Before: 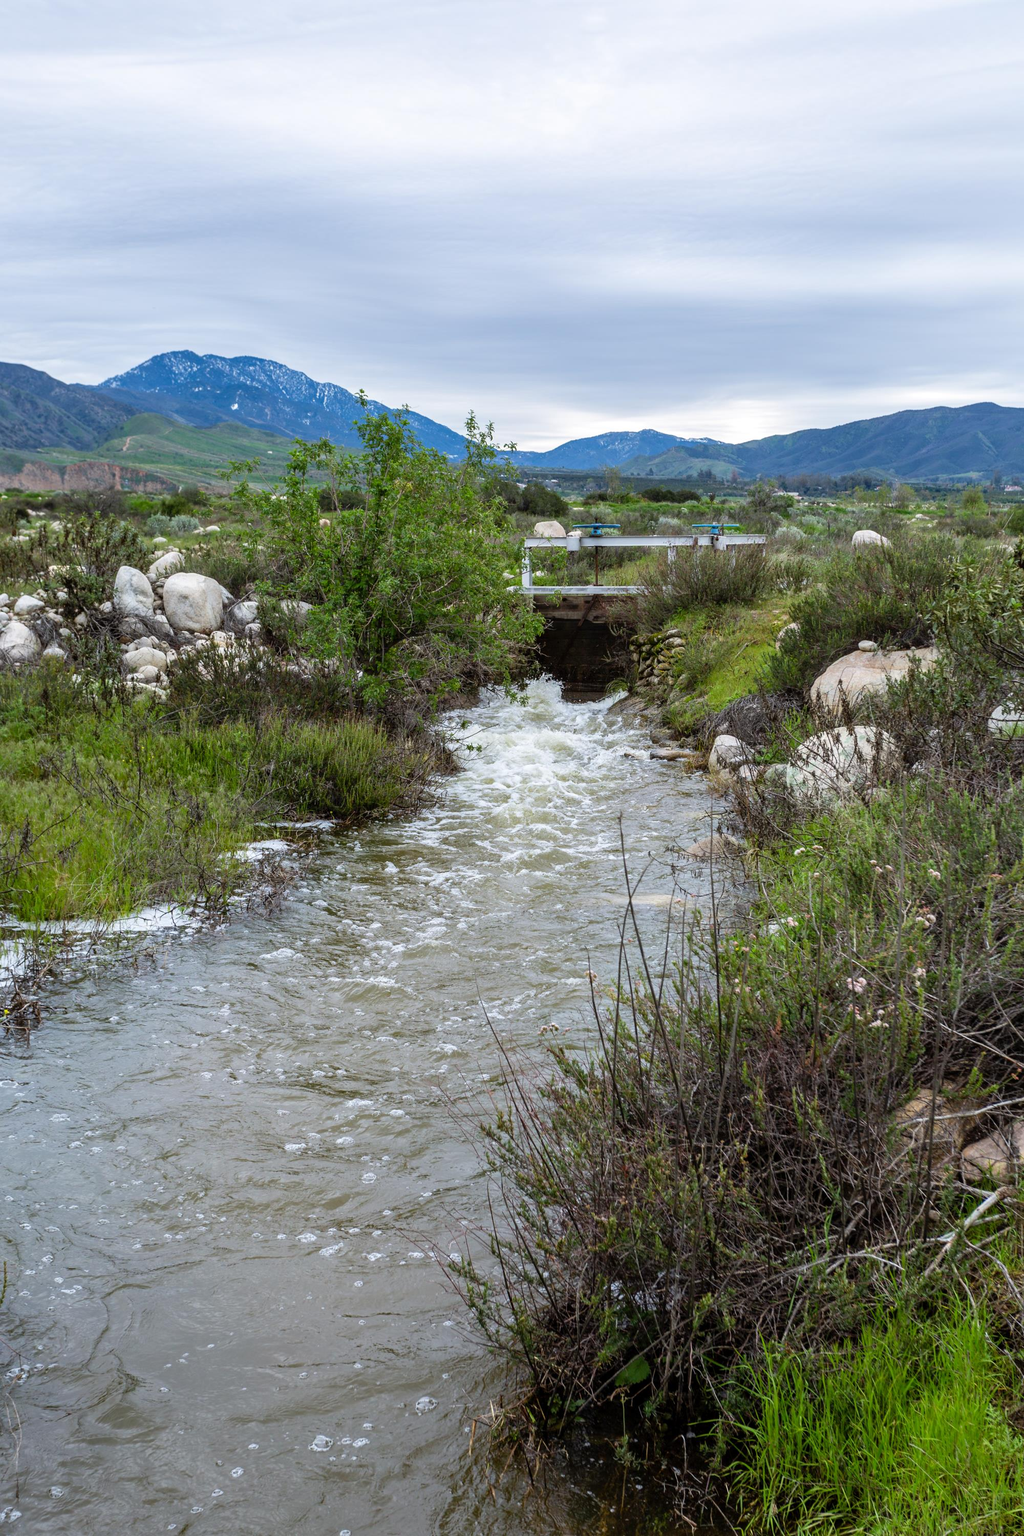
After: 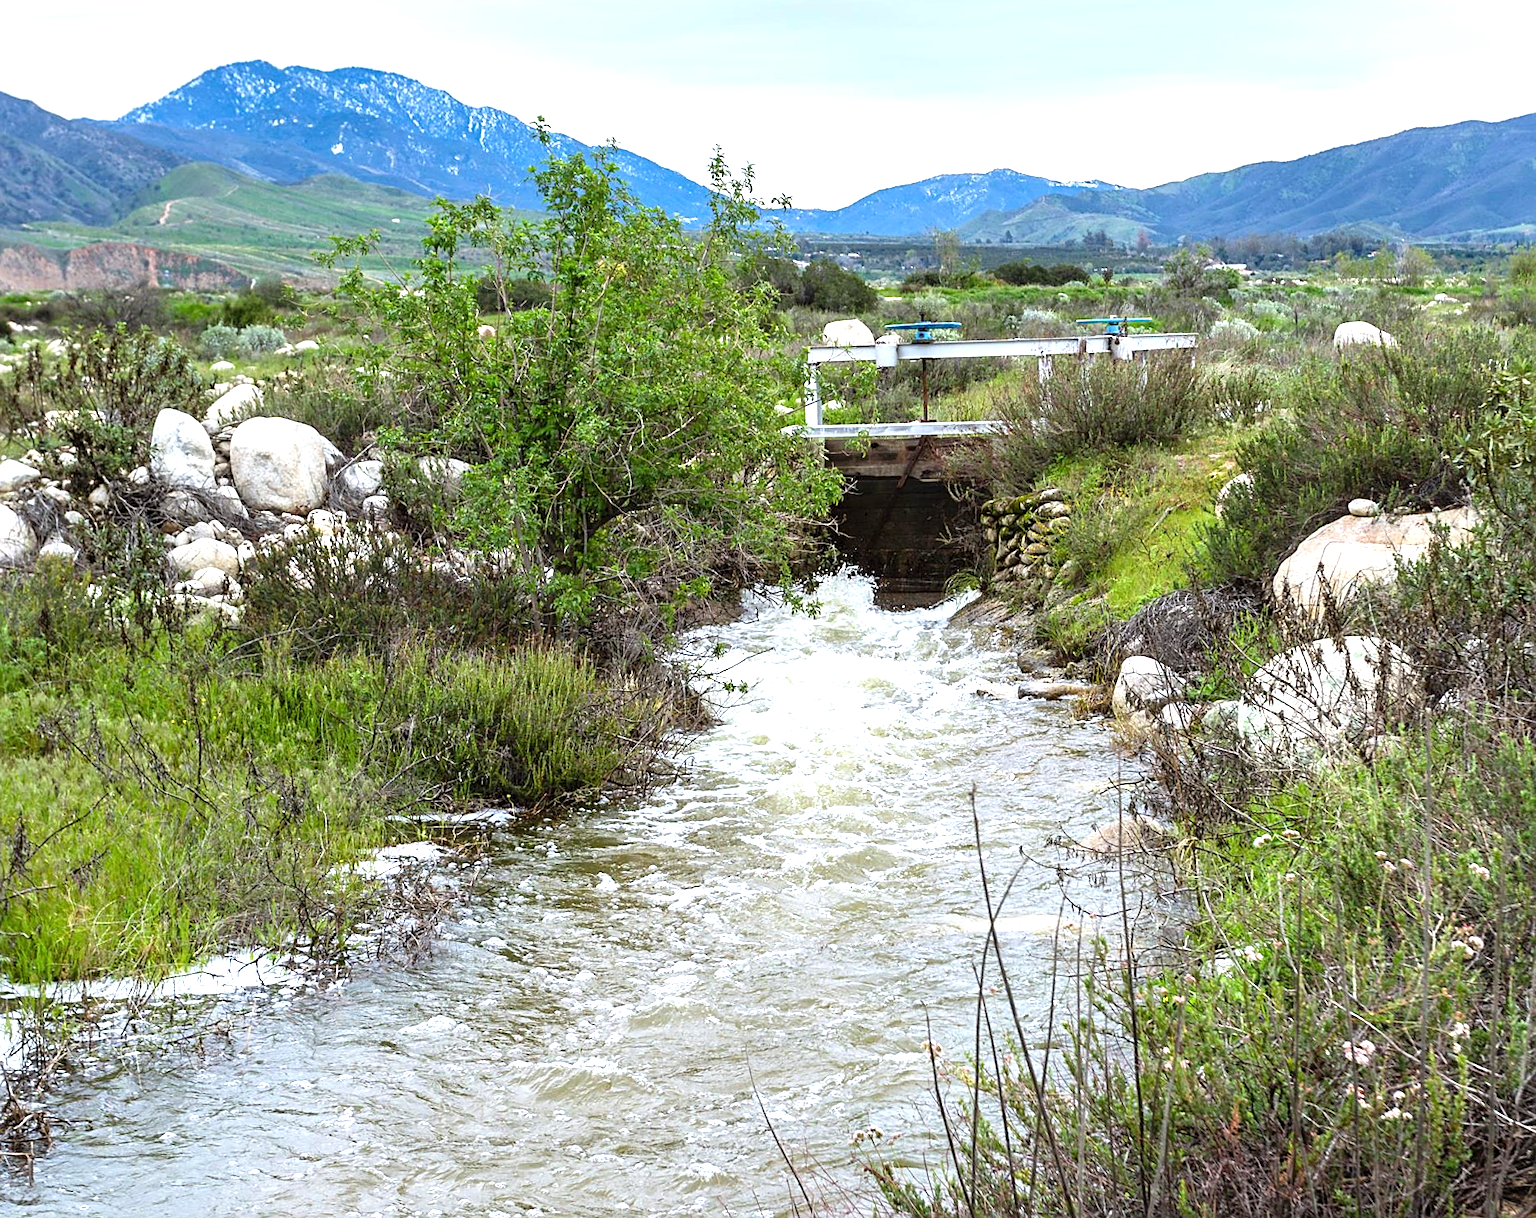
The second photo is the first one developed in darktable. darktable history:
sharpen: on, module defaults
rotate and perspective: rotation -1.42°, crop left 0.016, crop right 0.984, crop top 0.035, crop bottom 0.965
exposure: black level correction 0, exposure 0.953 EV, compensate exposure bias true, compensate highlight preservation false
crop: left 1.744%, top 19.225%, right 5.069%, bottom 28.357%
